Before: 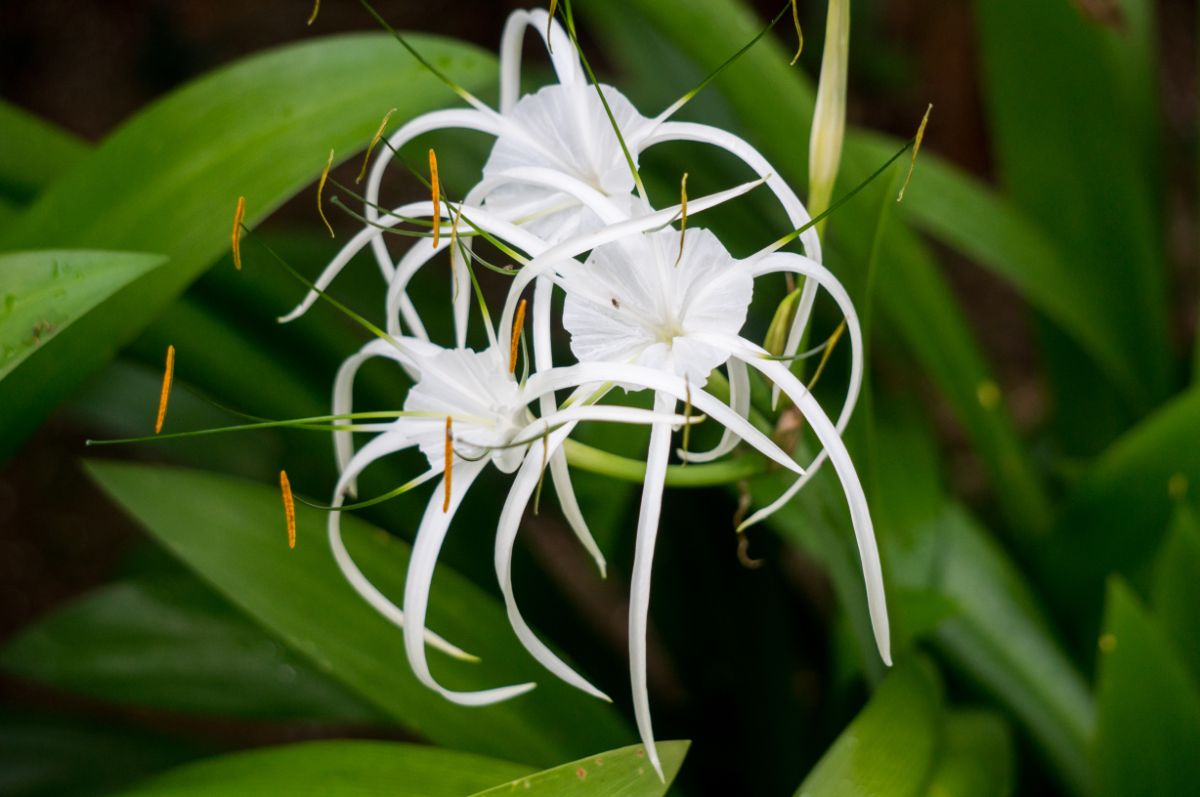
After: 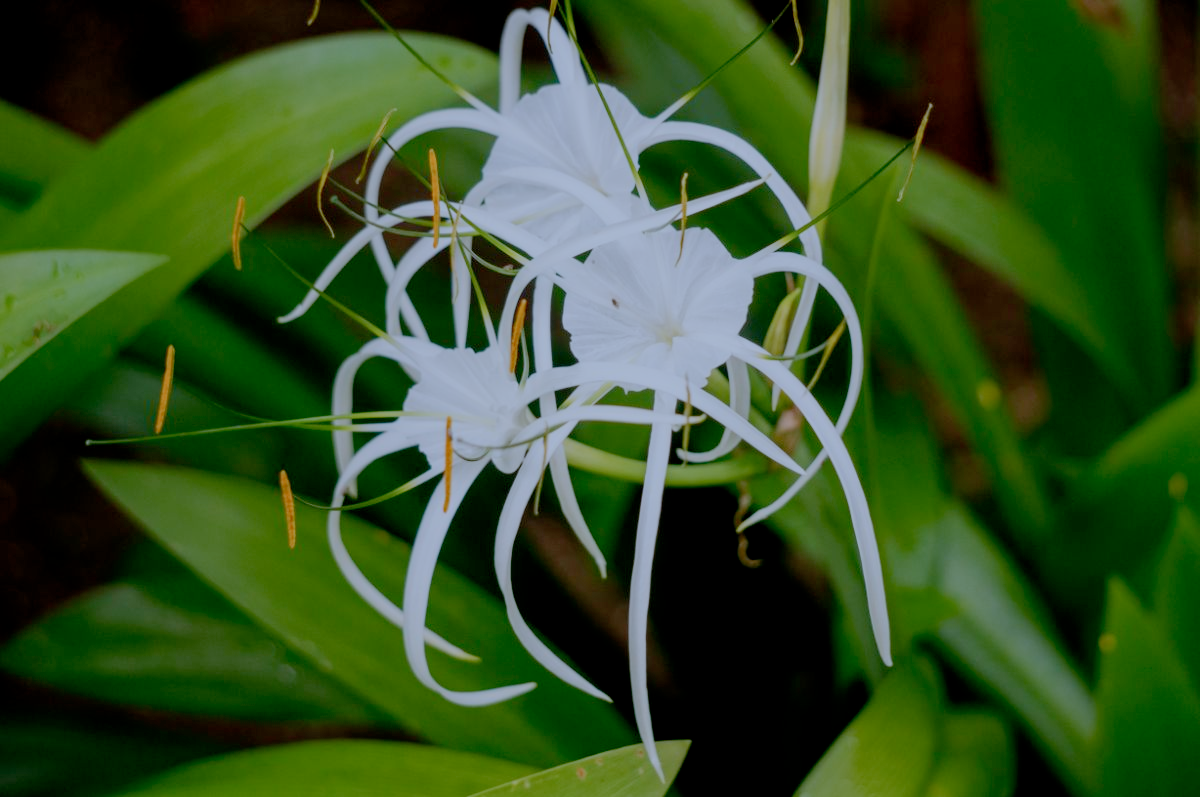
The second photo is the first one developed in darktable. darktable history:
color correction: highlights a* -2.24, highlights b* -18.1
filmic rgb: black relative exposure -7 EV, white relative exposure 6 EV, threshold 3 EV, target black luminance 0%, hardness 2.73, latitude 61.22%, contrast 0.691, highlights saturation mix 10%, shadows ↔ highlights balance -0.073%, preserve chrominance no, color science v4 (2020), iterations of high-quality reconstruction 10, contrast in shadows soft, contrast in highlights soft, enable highlight reconstruction true
